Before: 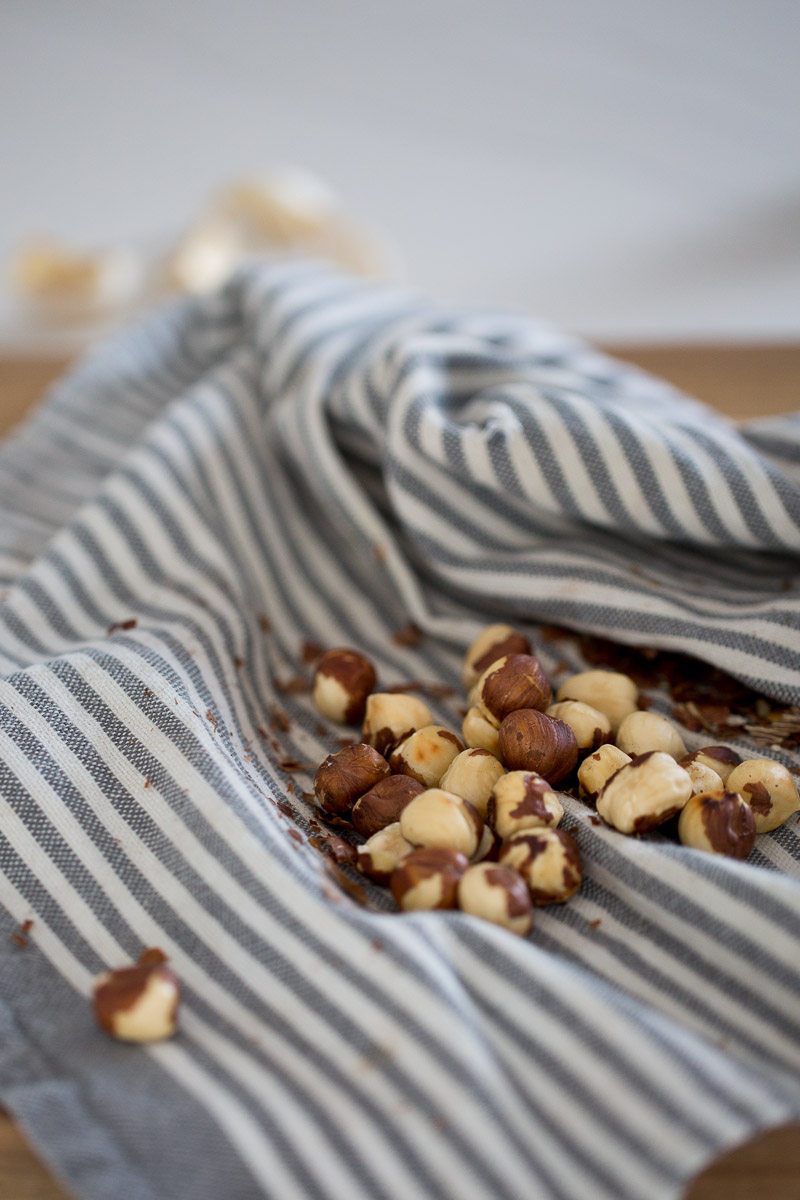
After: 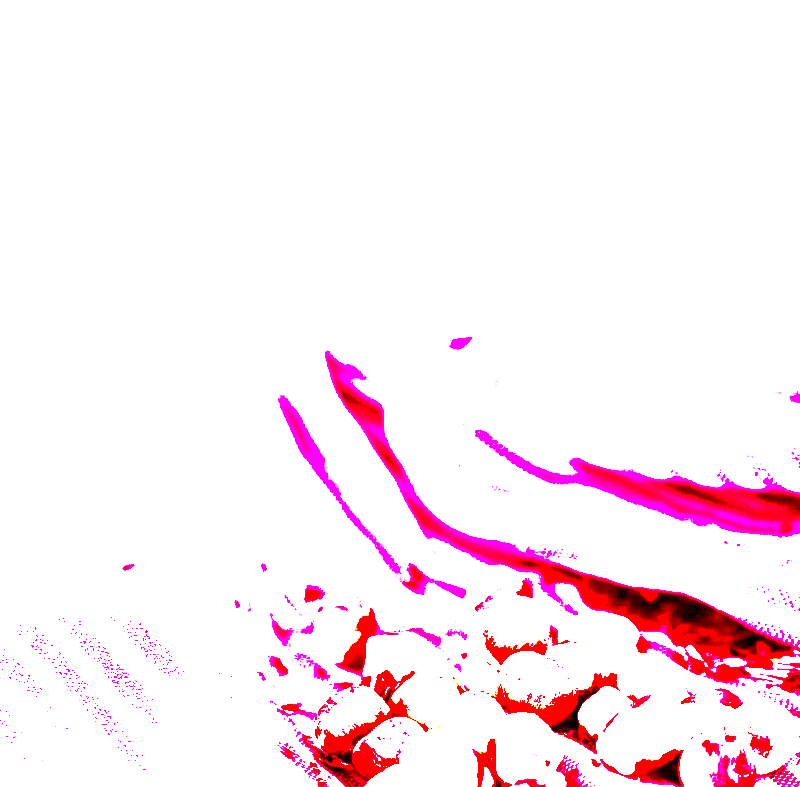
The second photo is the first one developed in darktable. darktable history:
contrast brightness saturation: brightness -1, saturation 1
exposure: black level correction 0, exposure 2.327 EV, compensate exposure bias true, compensate highlight preservation false
white balance: red 4.26, blue 1.802
crop and rotate: top 4.848%, bottom 29.503%
tone equalizer: on, module defaults
